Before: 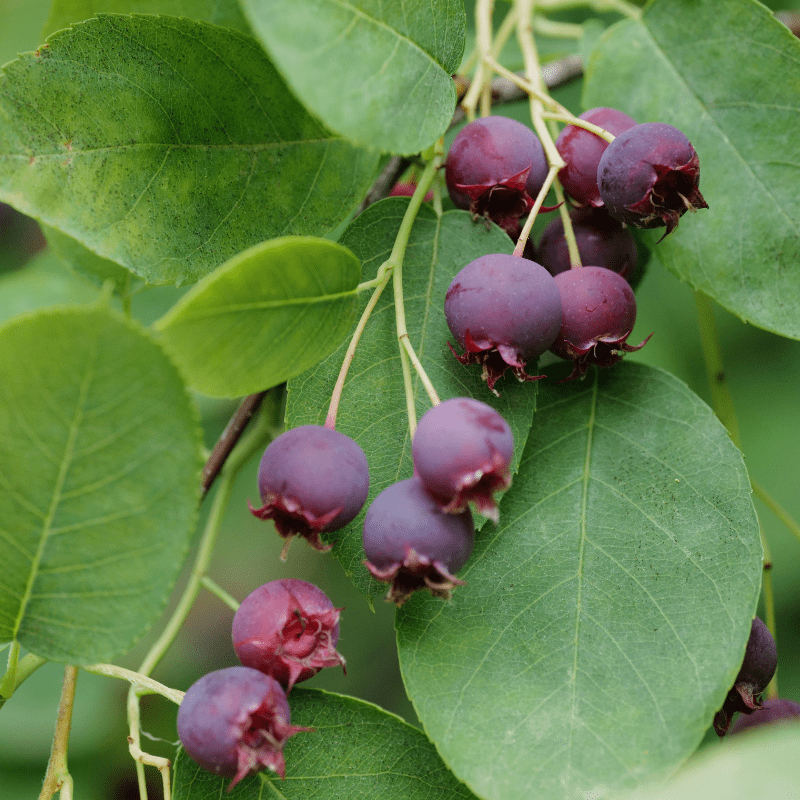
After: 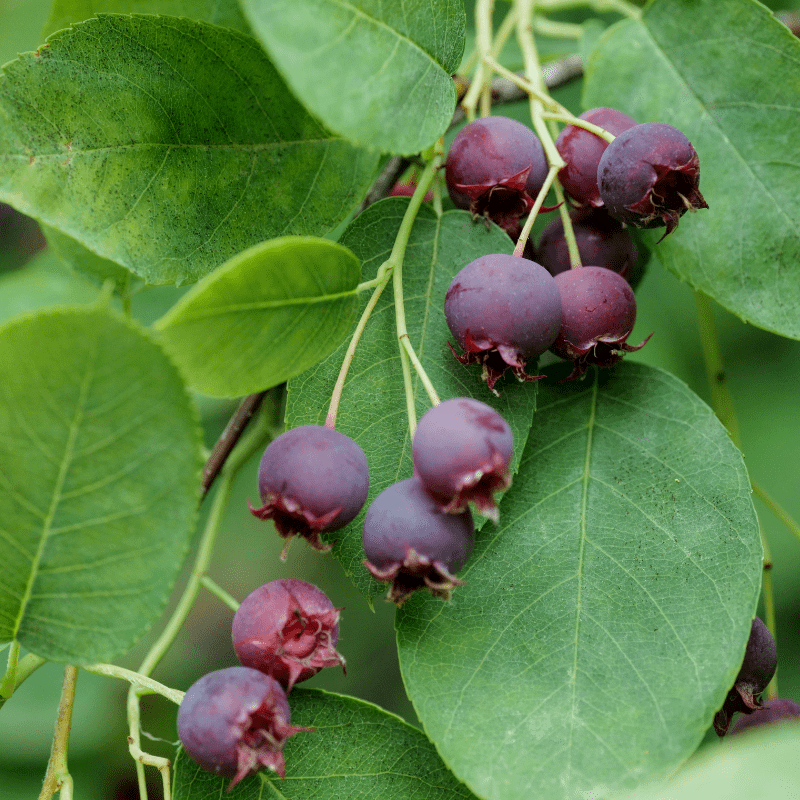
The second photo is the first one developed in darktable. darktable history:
local contrast: highlights 103%, shadows 98%, detail 131%, midtone range 0.2
color correction: highlights a* -8.02, highlights b* 3.59
